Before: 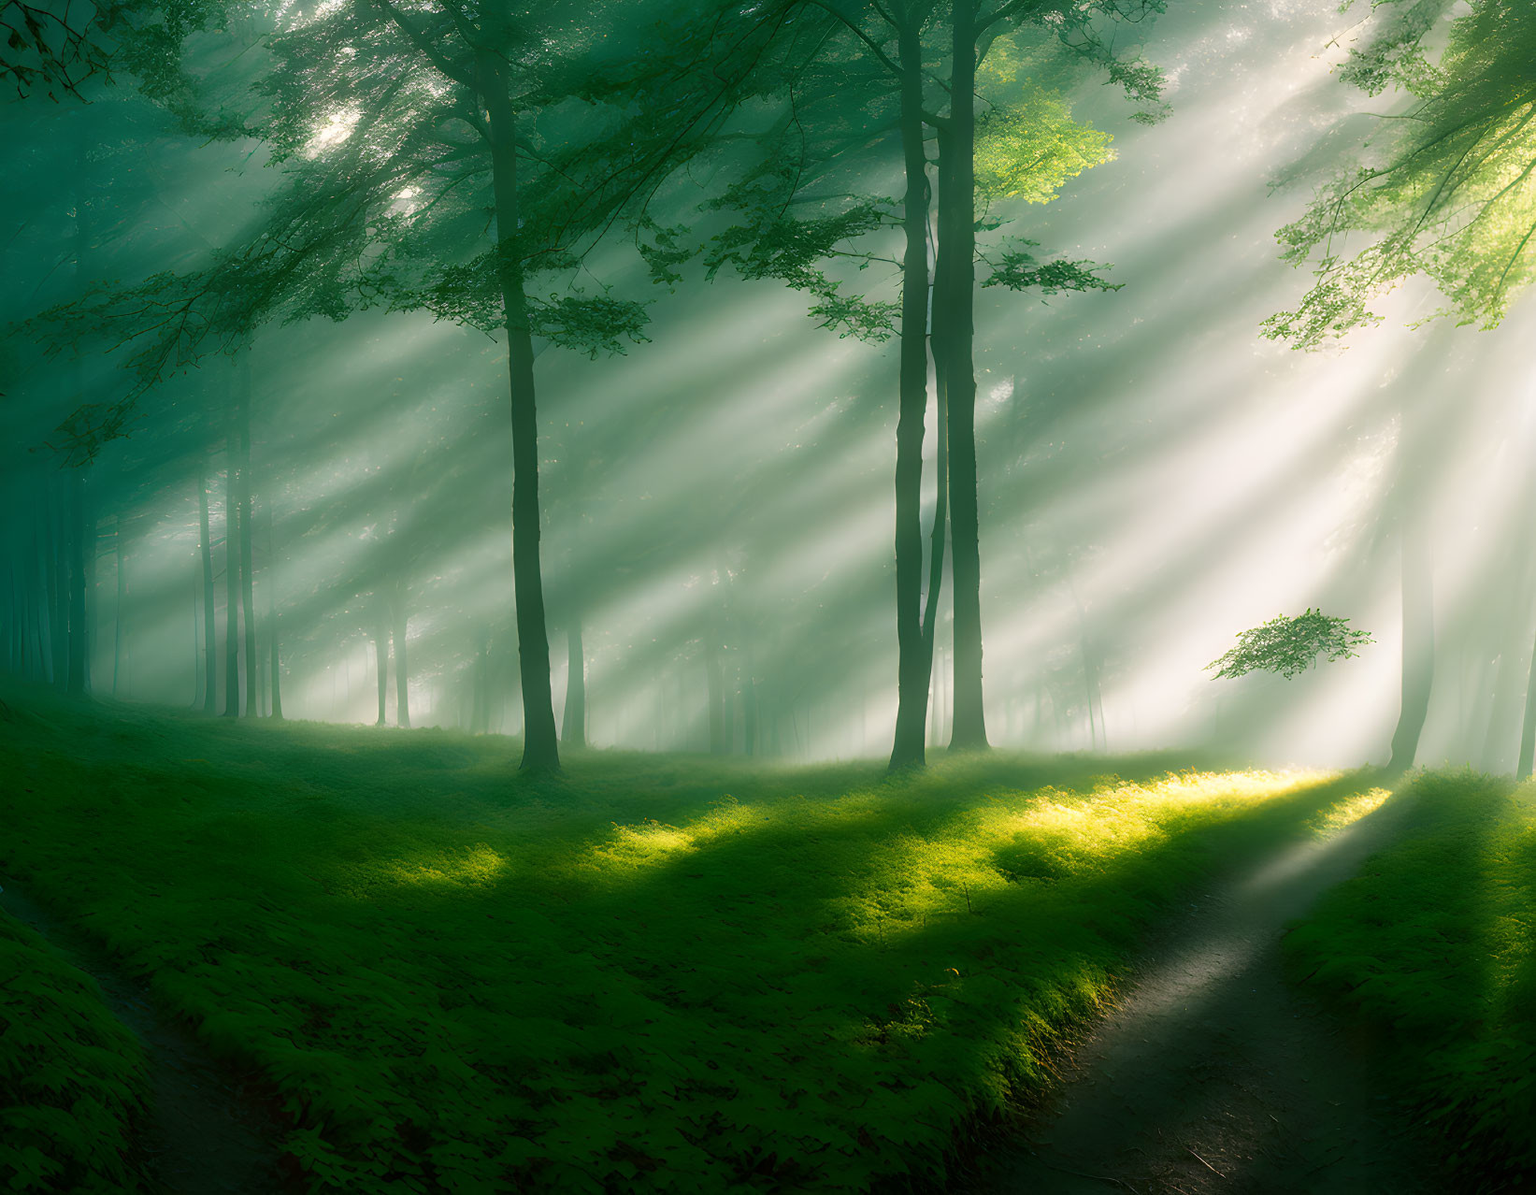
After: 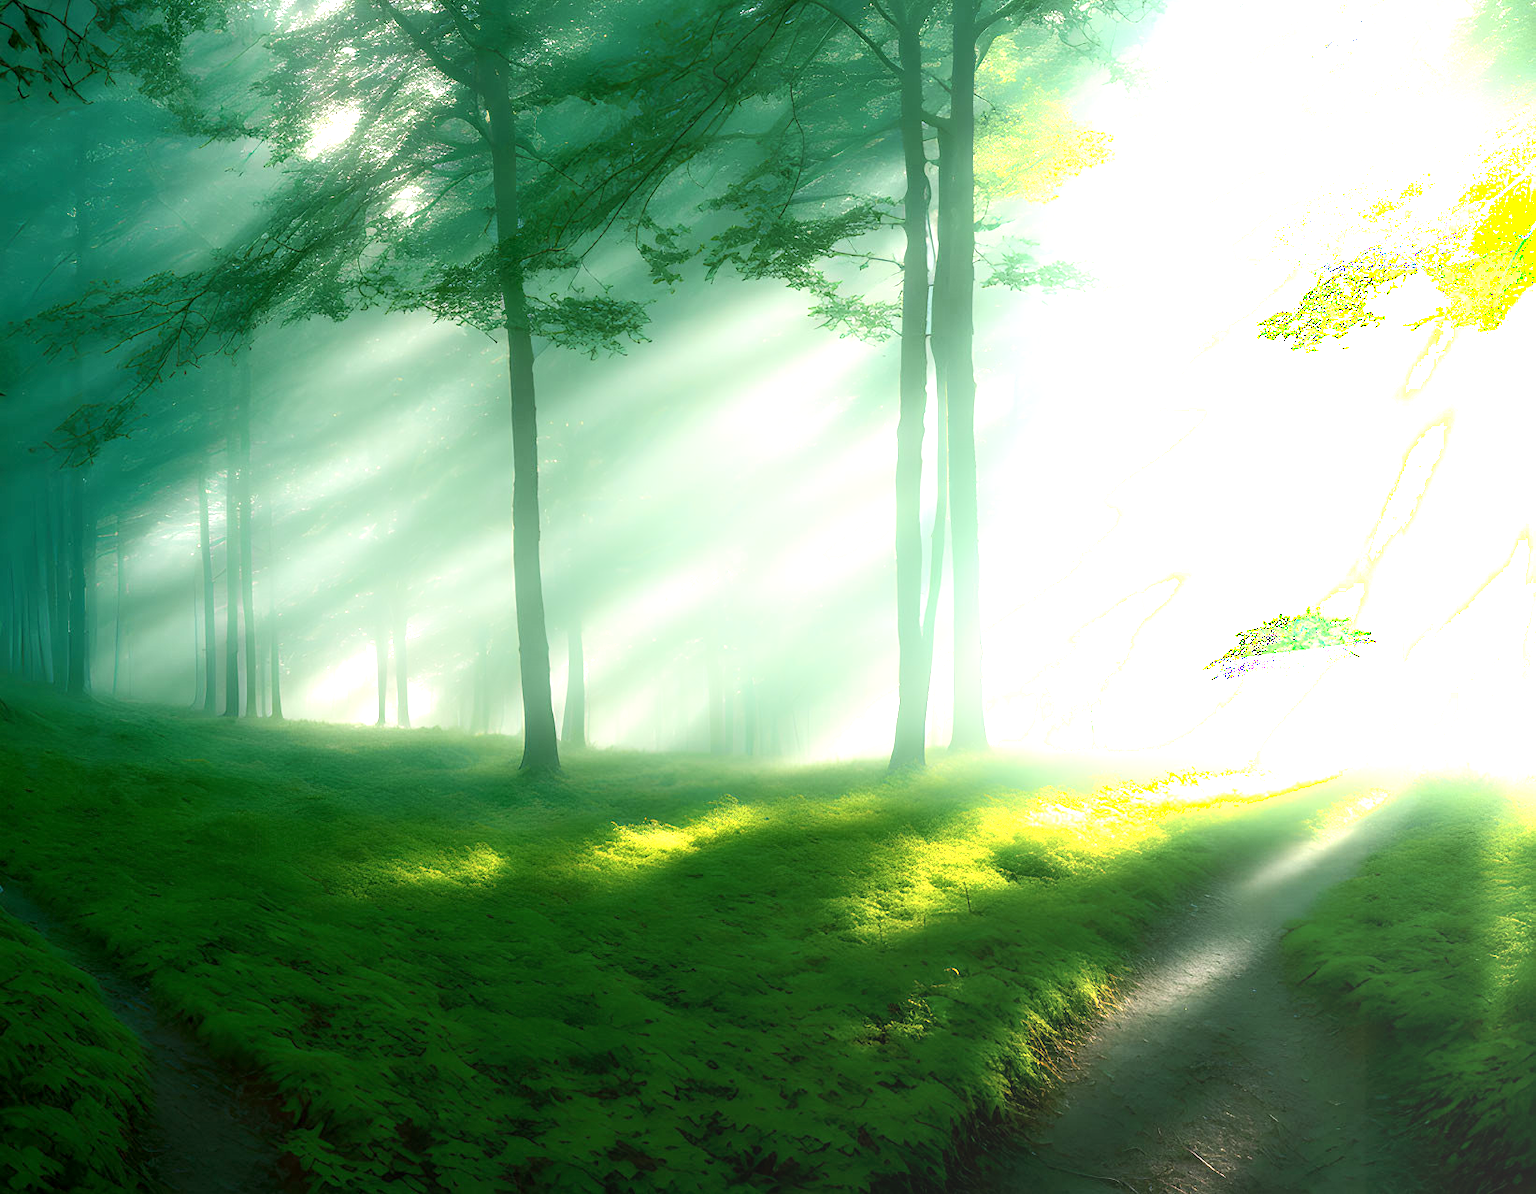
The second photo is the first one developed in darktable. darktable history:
local contrast: on, module defaults
exposure: black level correction 0, exposure 0.953 EV, compensate exposure bias true, compensate highlight preservation false
shadows and highlights: shadows -21.3, highlights 100, soften with gaussian
